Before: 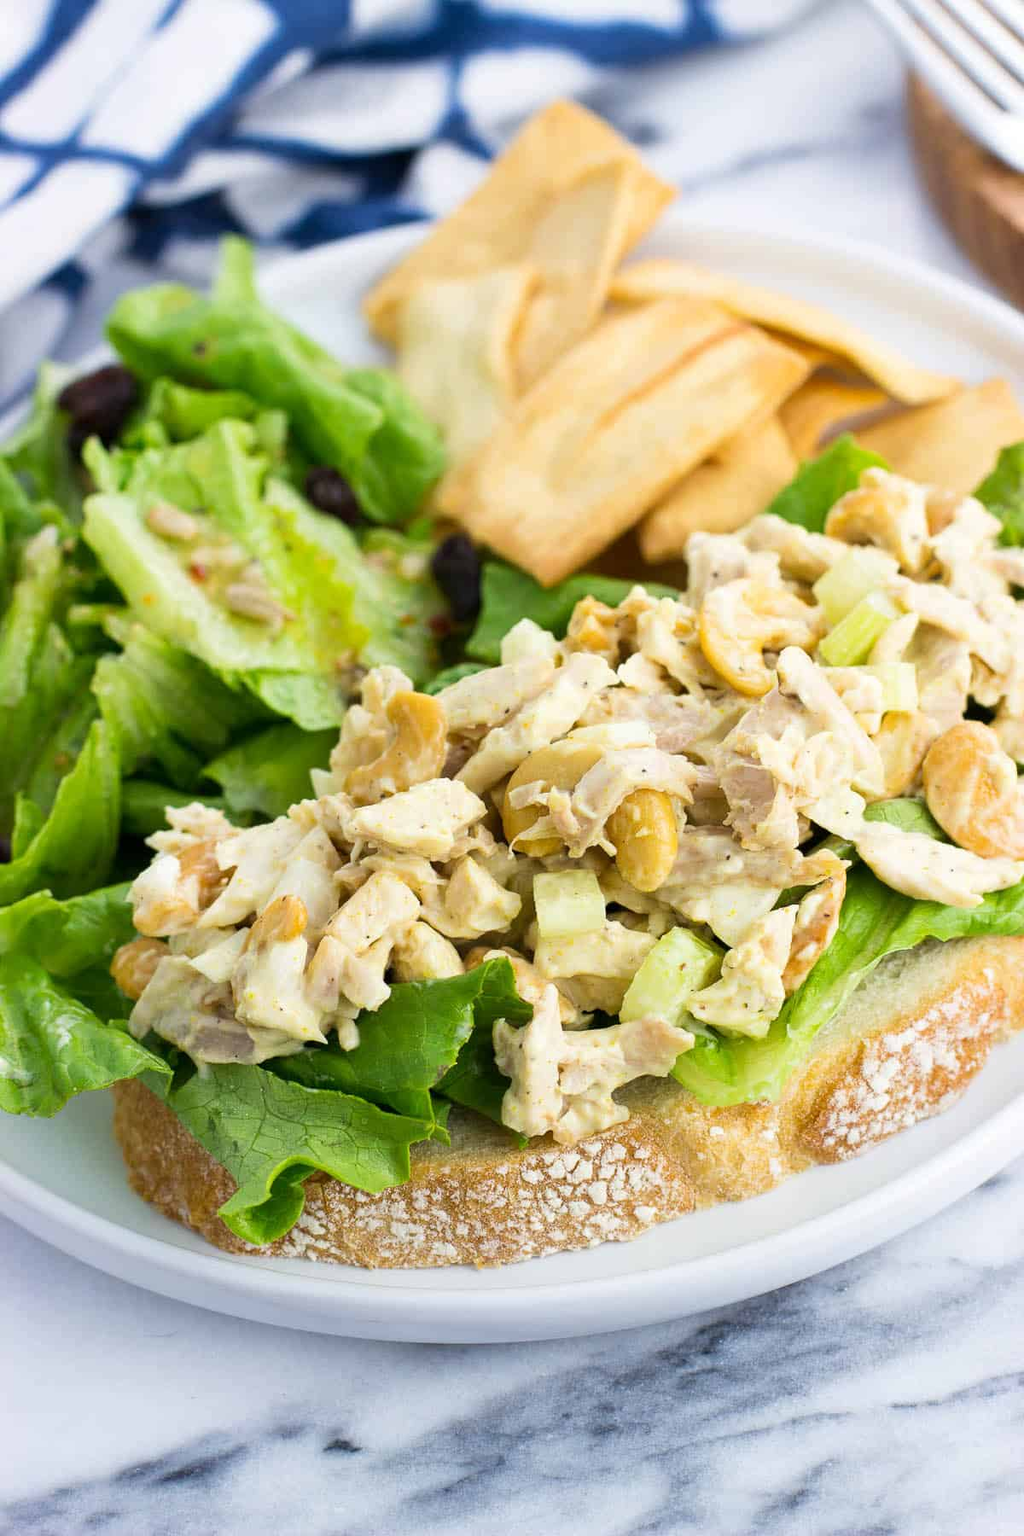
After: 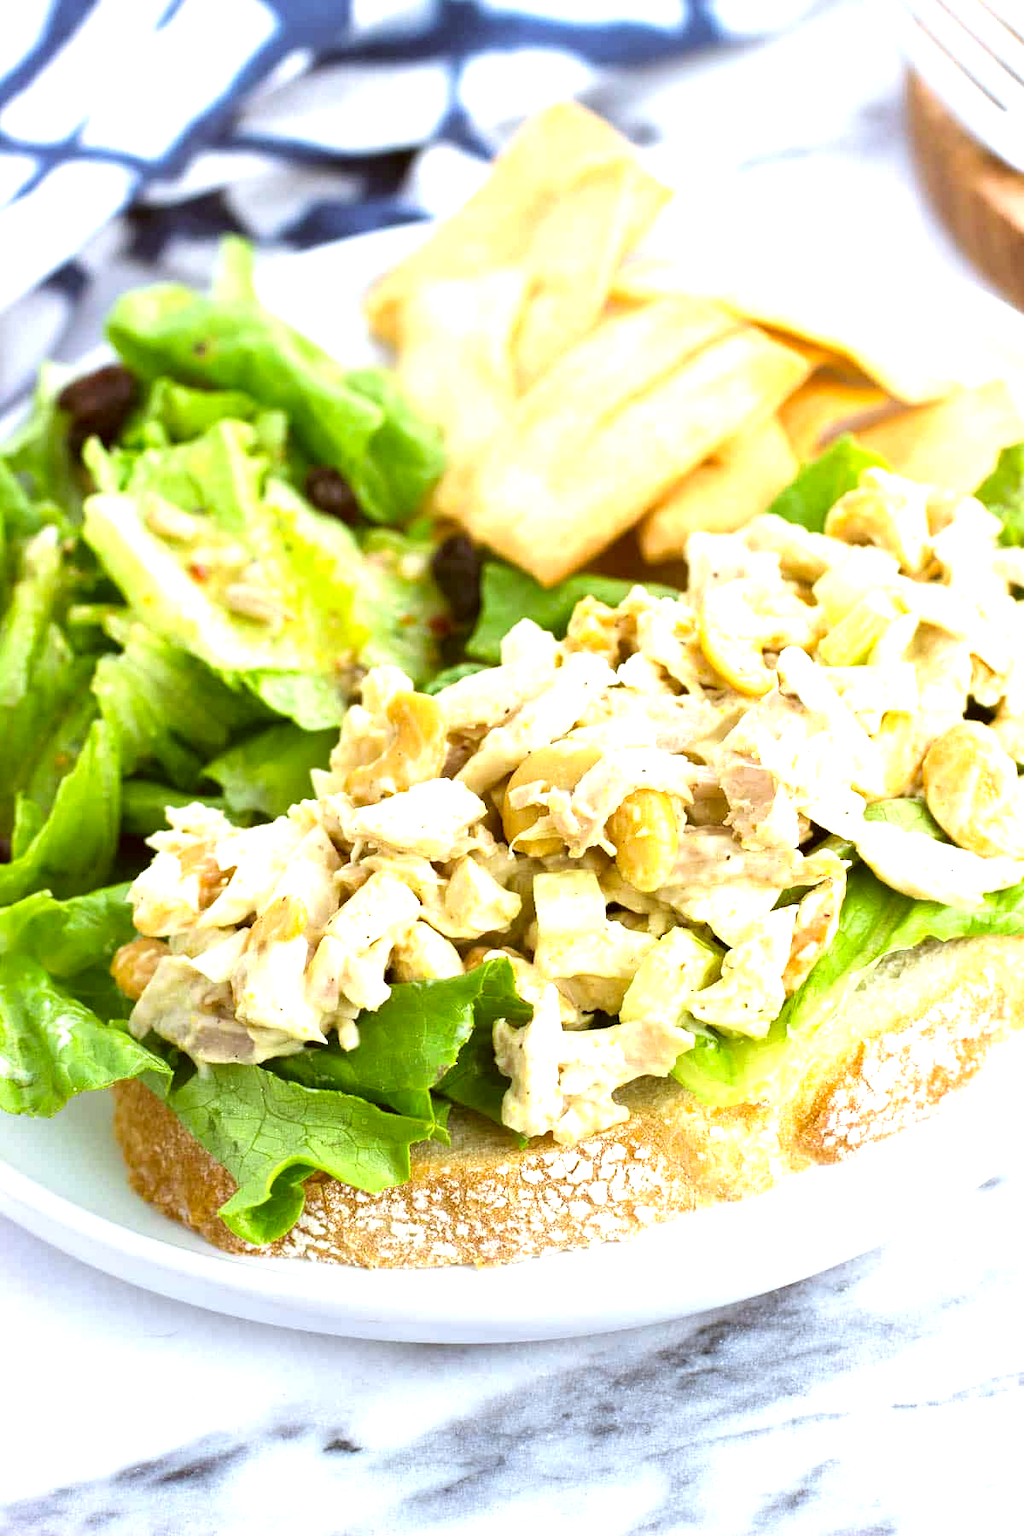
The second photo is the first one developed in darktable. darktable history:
exposure: black level correction 0, exposure 0.892 EV, compensate exposure bias true, compensate highlight preservation false
color correction: highlights a* -0.429, highlights b* 0.179, shadows a* 5.25, shadows b* 20.52
